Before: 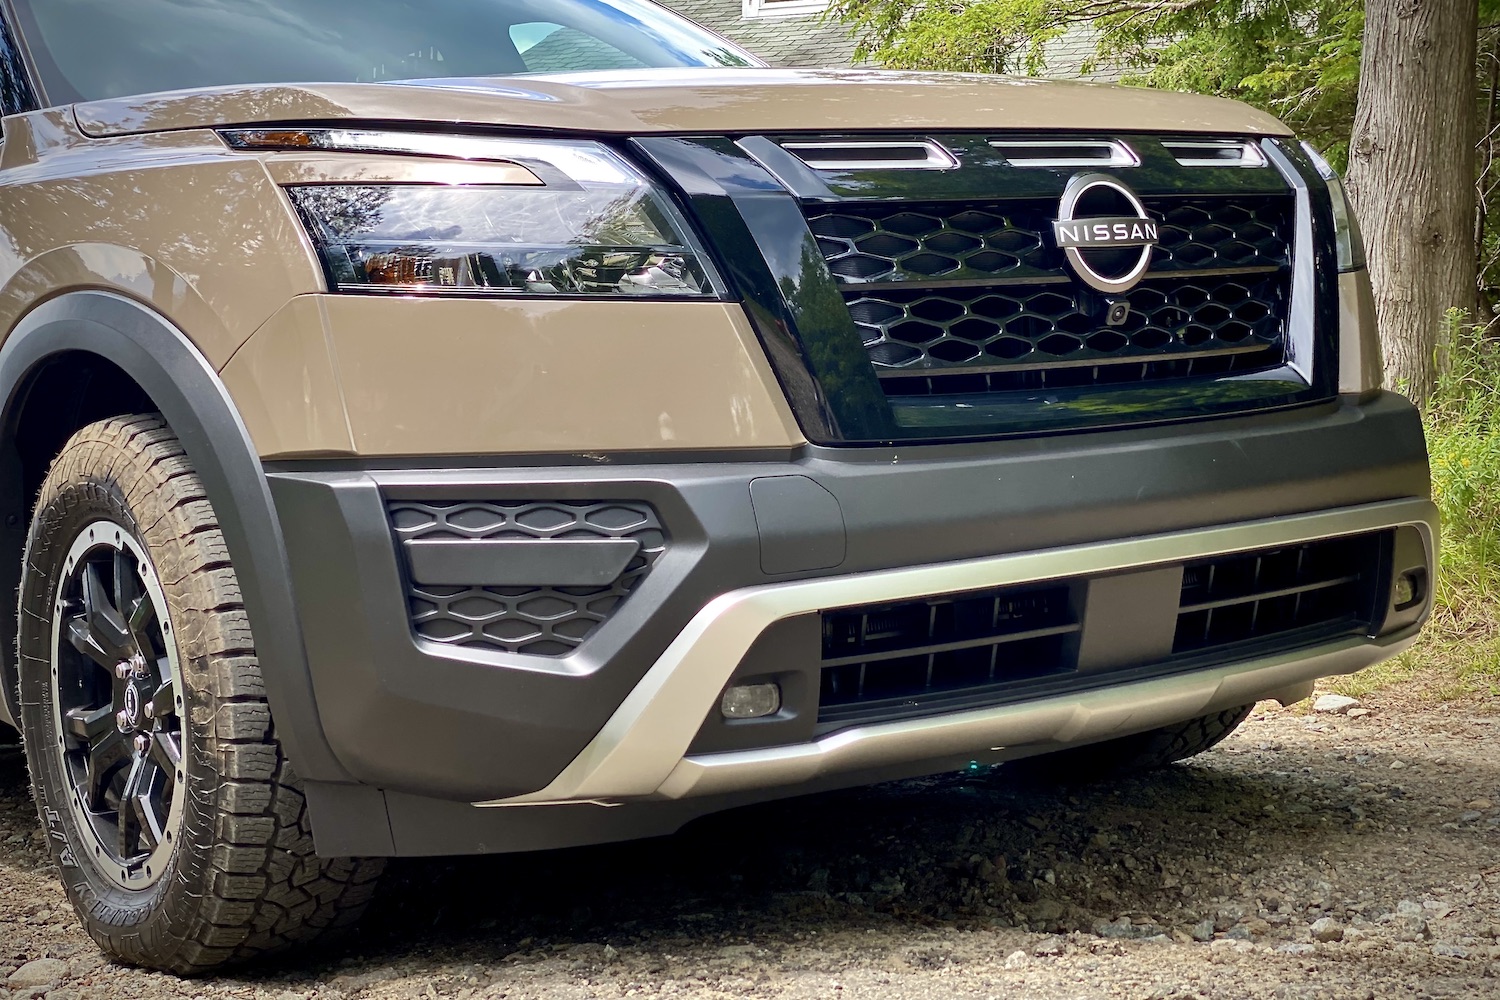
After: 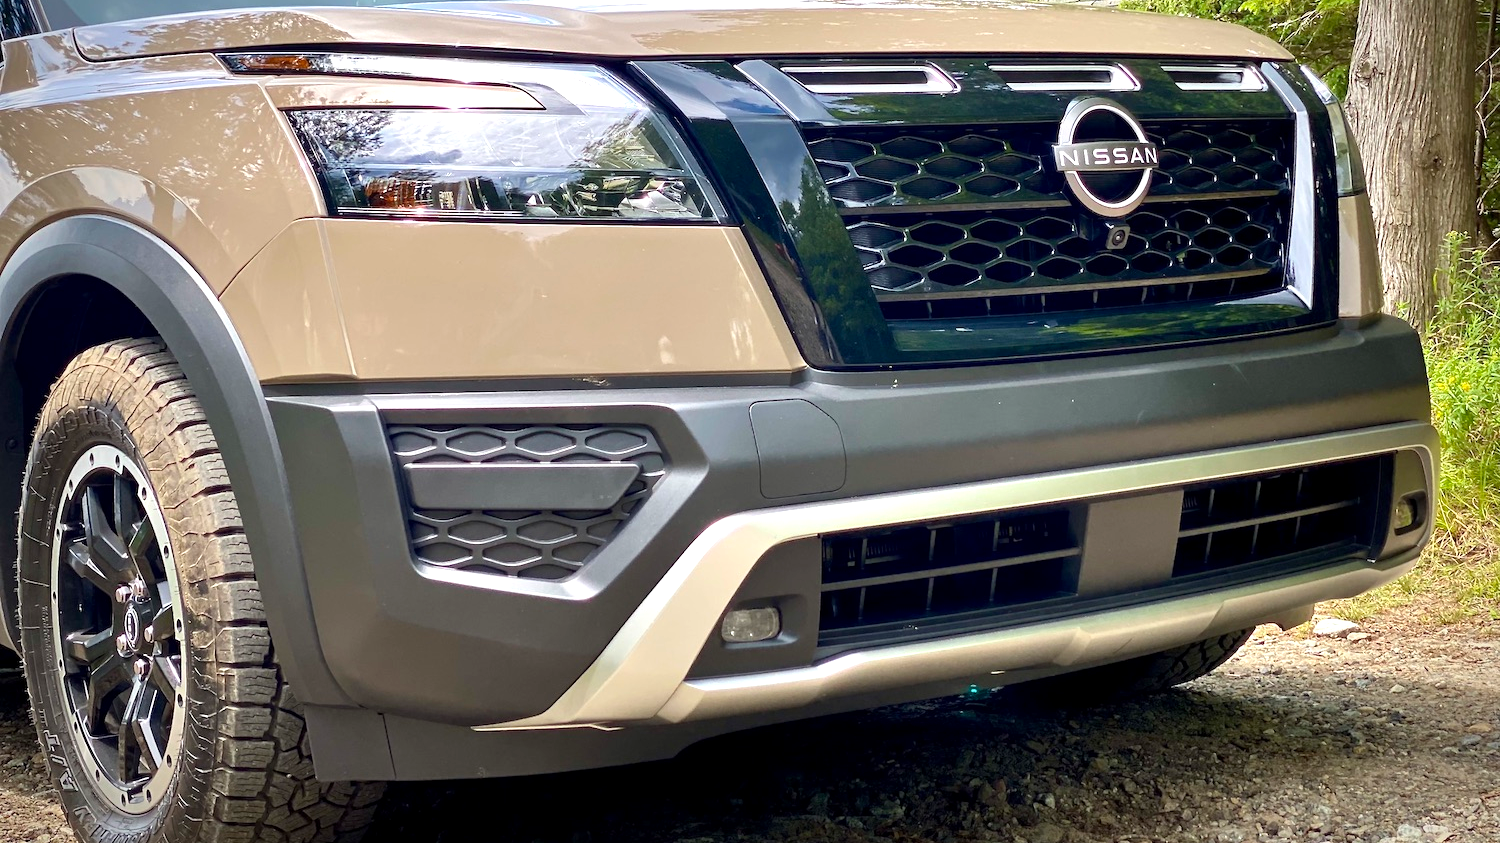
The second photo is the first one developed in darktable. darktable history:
crop: top 7.608%, bottom 8.071%
exposure: black level correction 0.001, exposure 0.499 EV, compensate highlight preservation false
